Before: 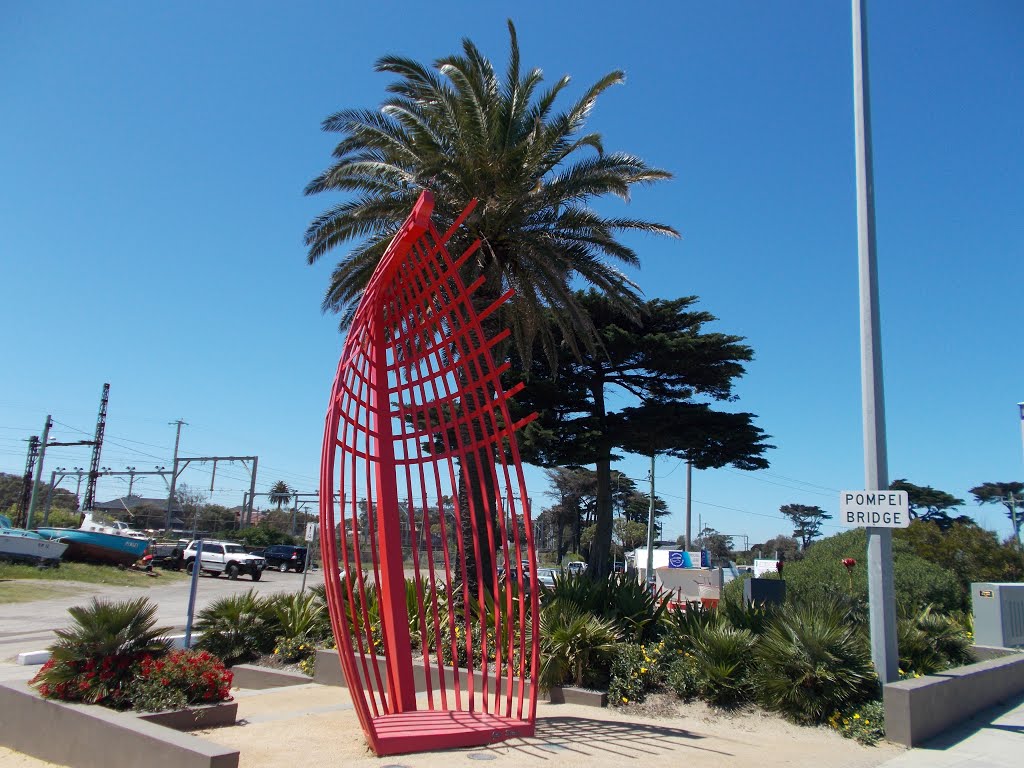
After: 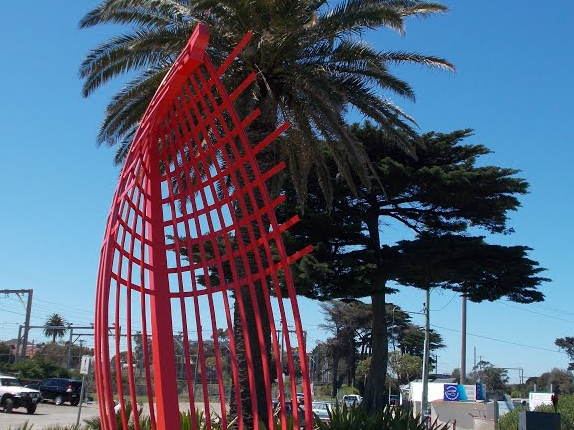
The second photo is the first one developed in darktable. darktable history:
crop and rotate: left 21.991%, top 21.863%, right 21.889%, bottom 22.018%
